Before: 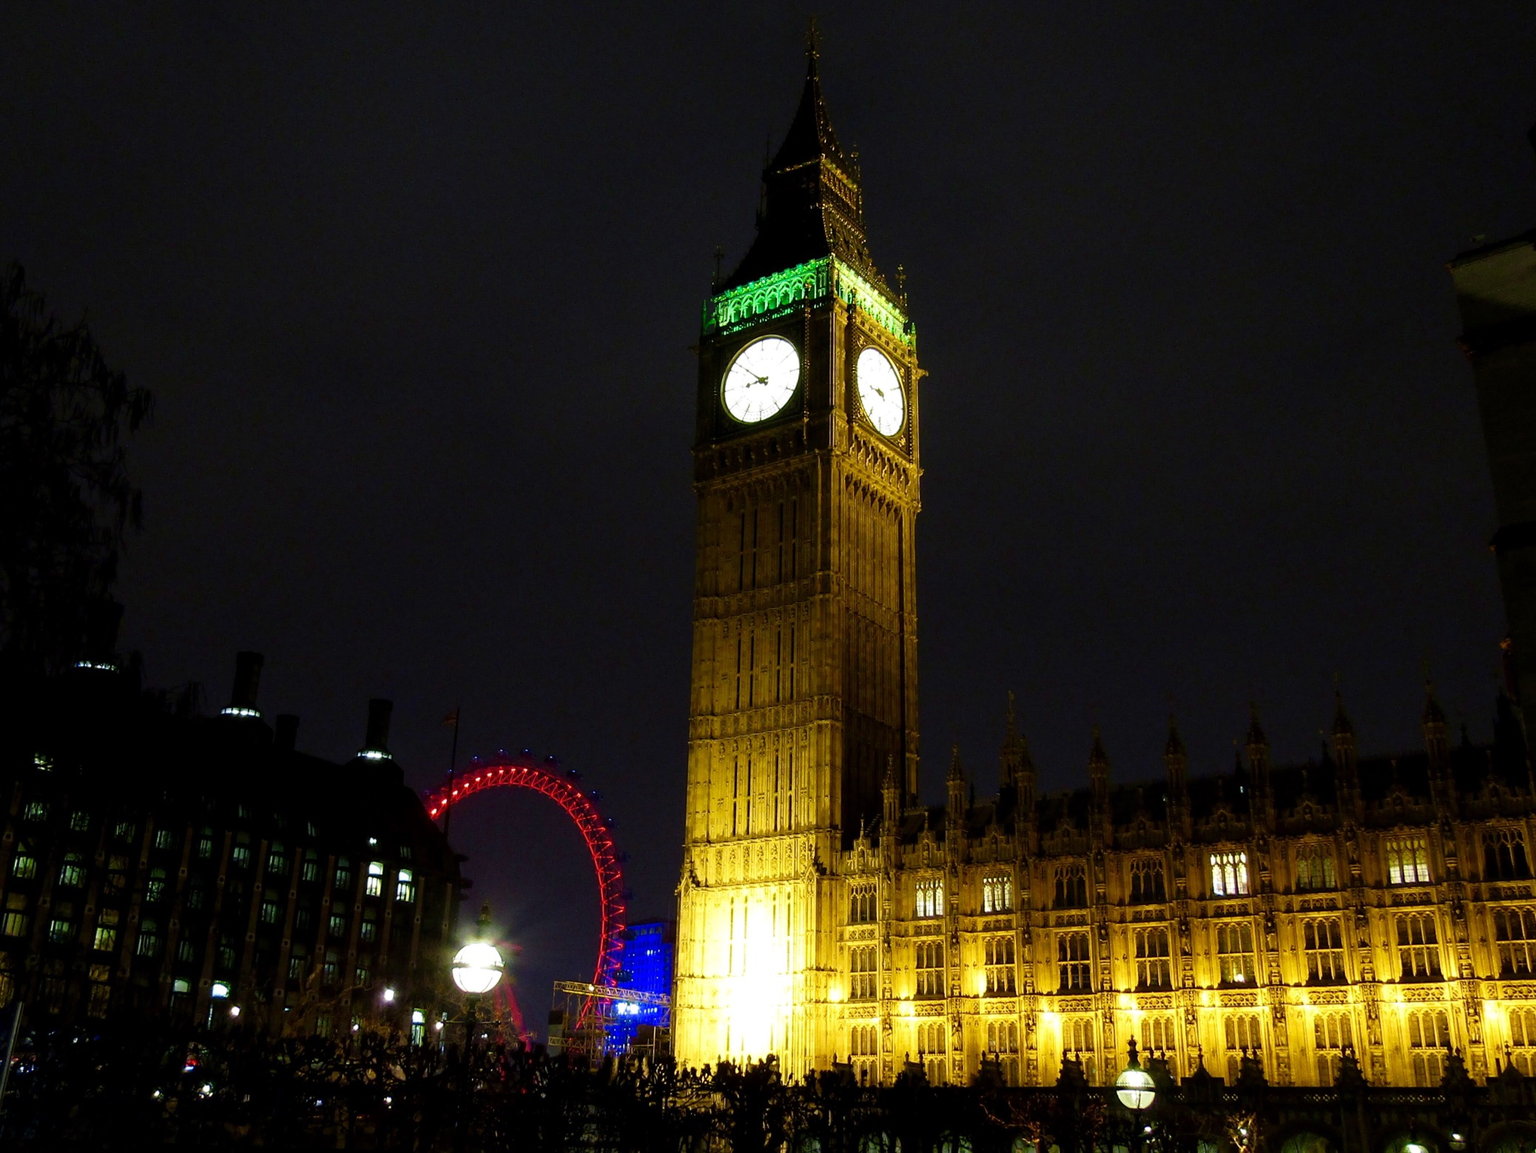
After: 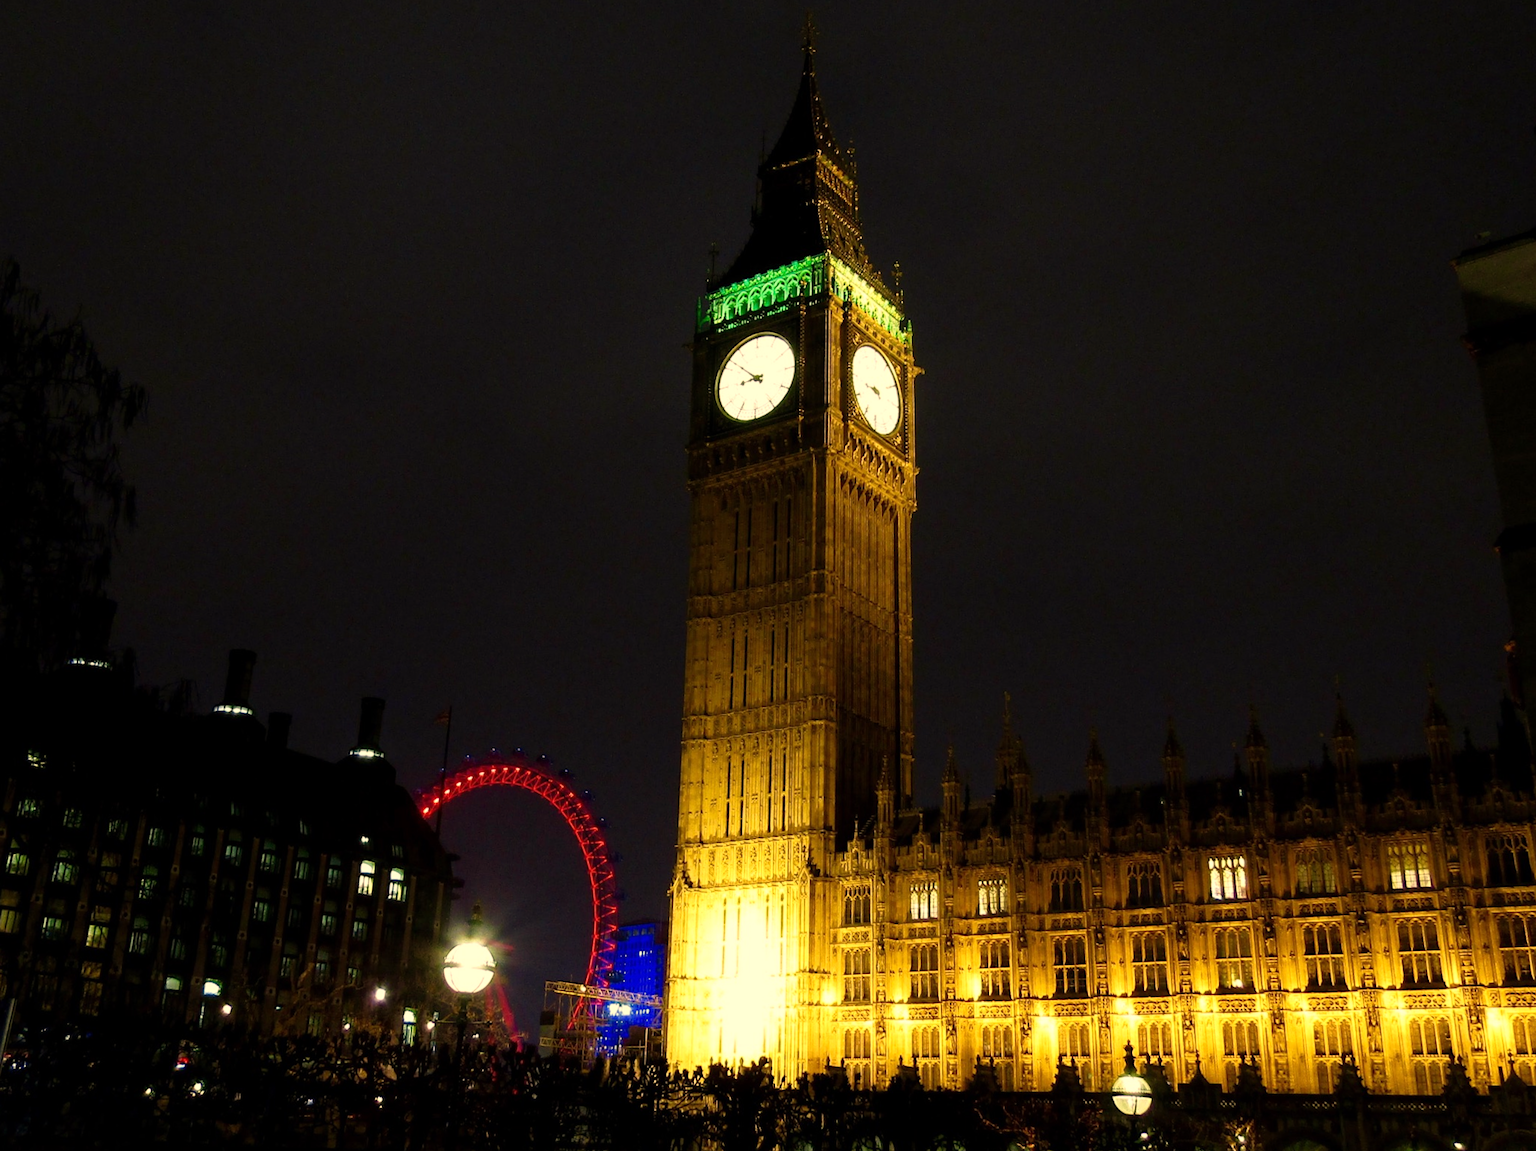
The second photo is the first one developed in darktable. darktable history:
rotate and perspective: rotation 0.192°, lens shift (horizontal) -0.015, crop left 0.005, crop right 0.996, crop top 0.006, crop bottom 0.99
white balance: red 1.123, blue 0.83
